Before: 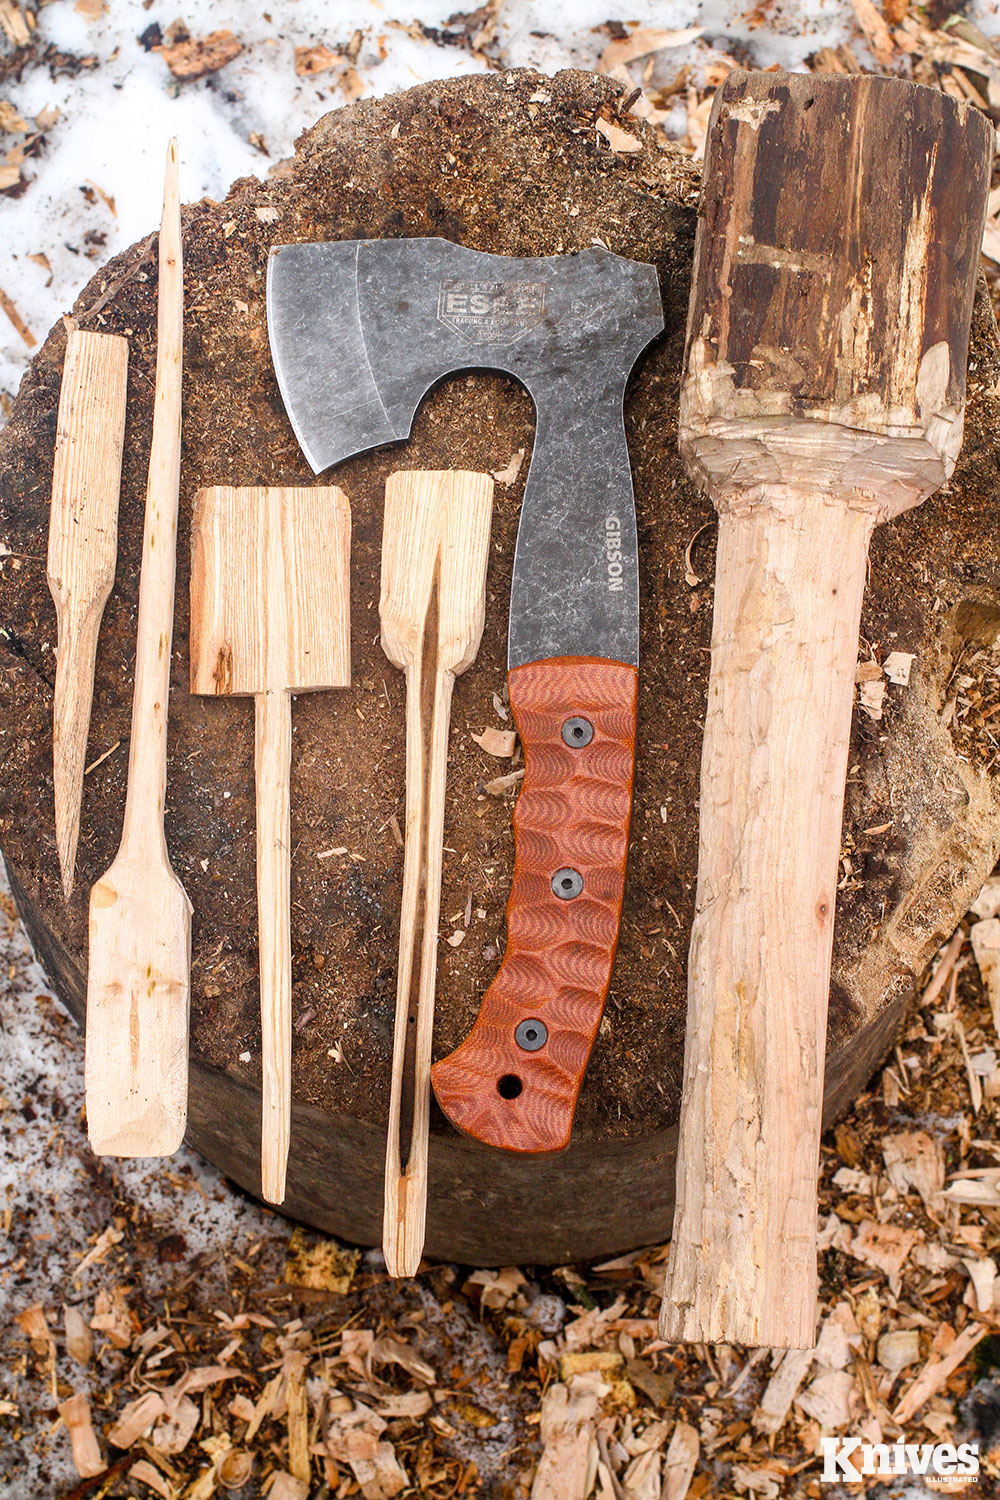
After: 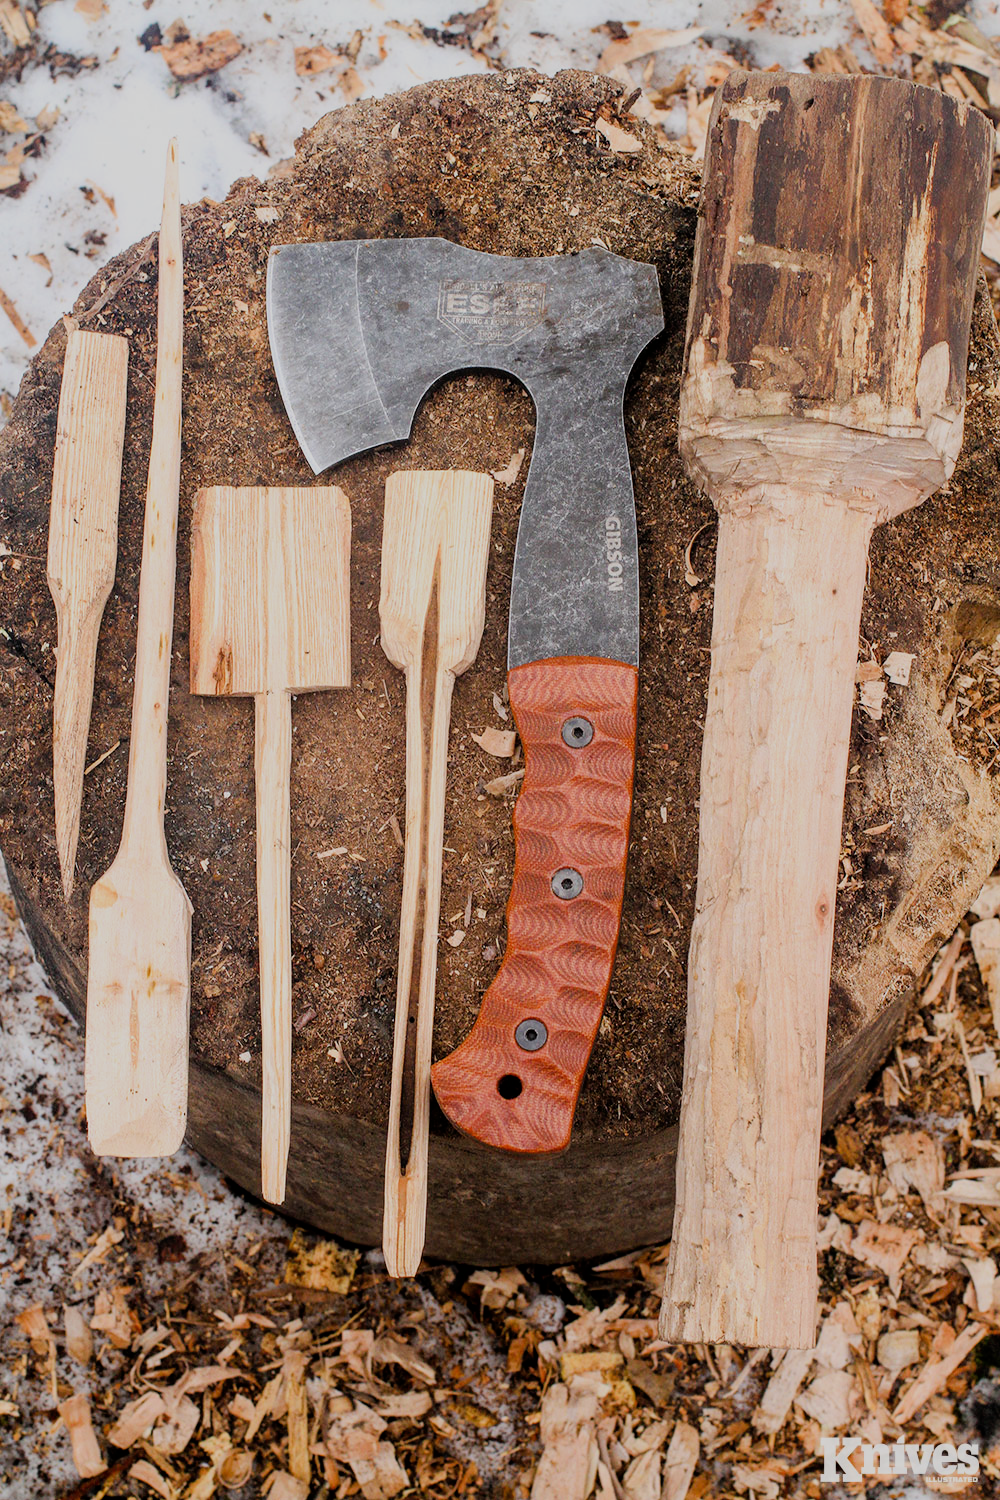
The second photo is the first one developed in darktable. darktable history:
filmic rgb: black relative exposure -7.43 EV, white relative exposure 4.89 EV, hardness 3.4
